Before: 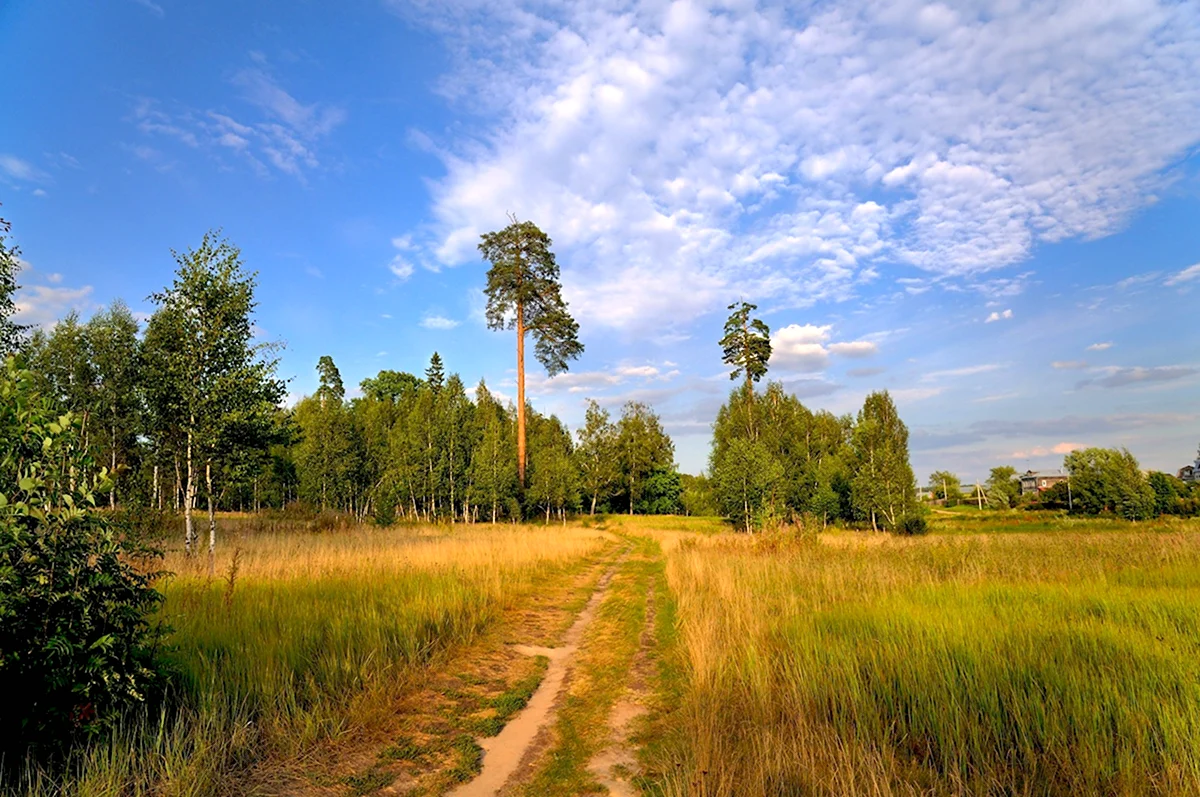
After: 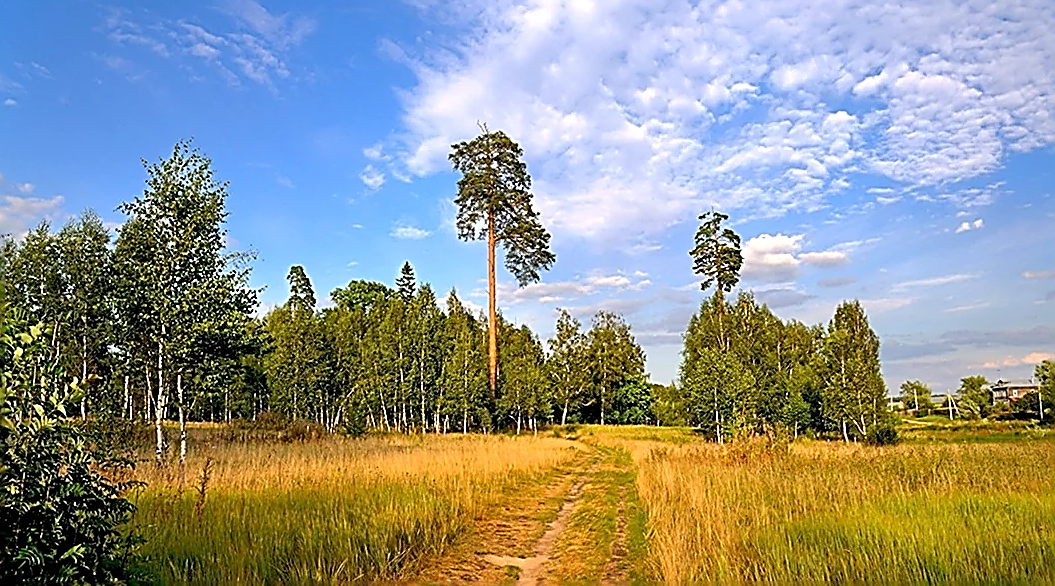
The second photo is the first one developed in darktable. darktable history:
crop and rotate: left 2.425%, top 11.305%, right 9.6%, bottom 15.08%
sharpen: amount 1.861
